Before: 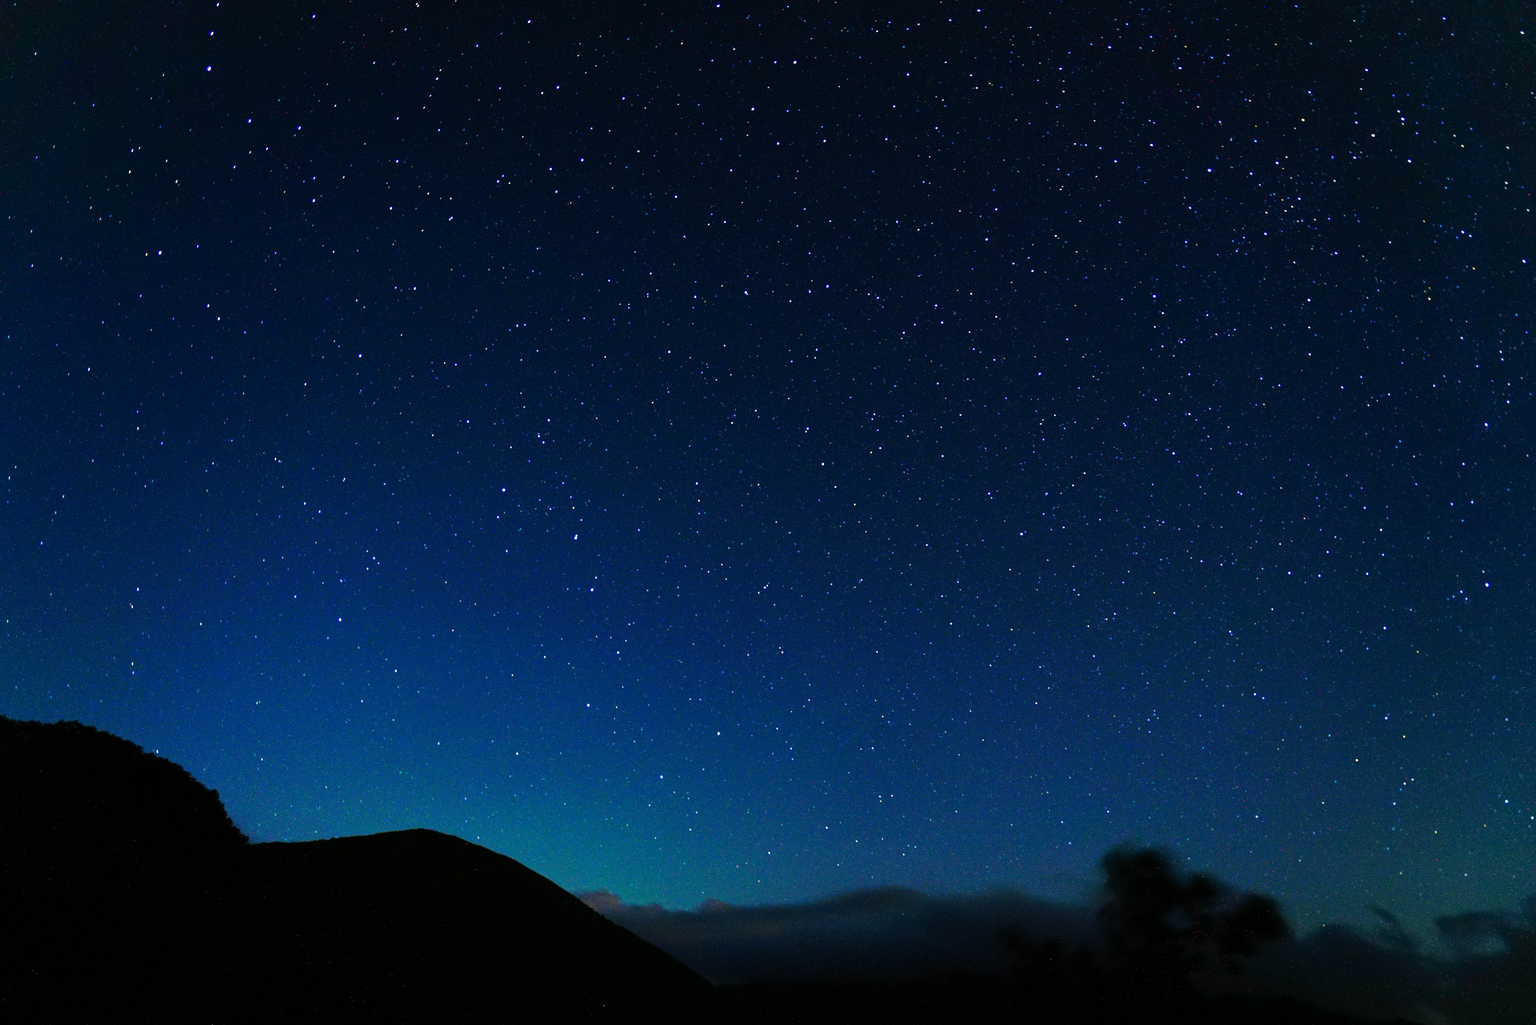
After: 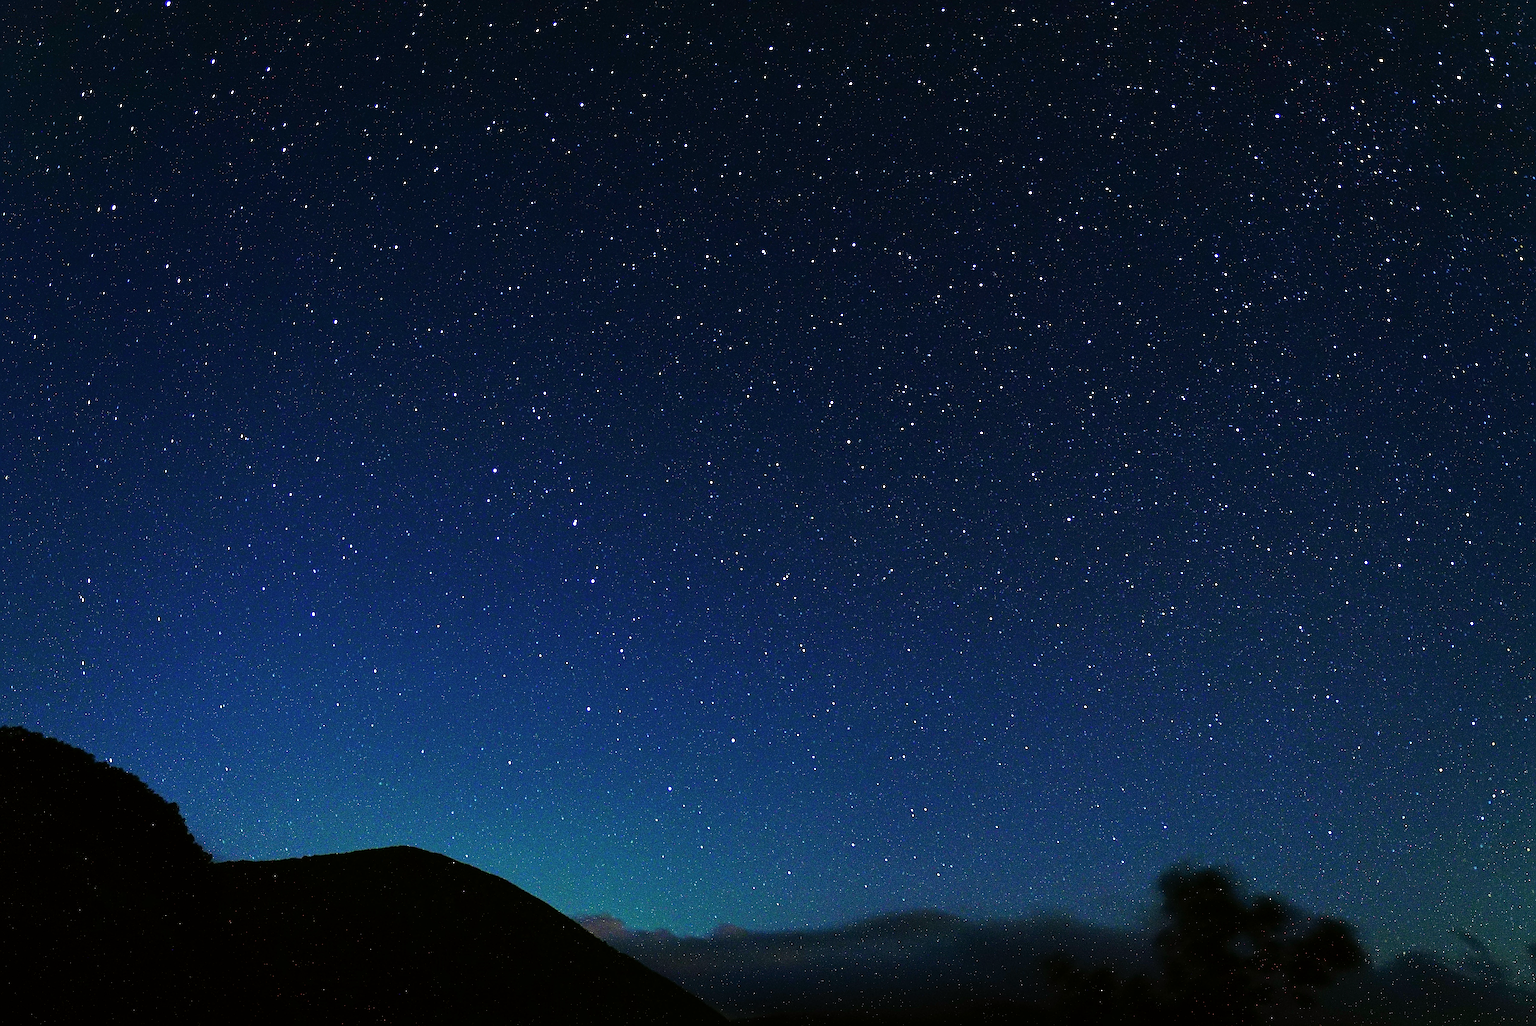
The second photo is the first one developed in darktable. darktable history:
crop: left 3.763%, top 6.42%, right 6.052%, bottom 3.176%
color correction: highlights a* 3.07, highlights b* -0.987, shadows a* -0.081, shadows b* 1.94, saturation 0.984
sharpen: radius 1.688, amount 1.312
